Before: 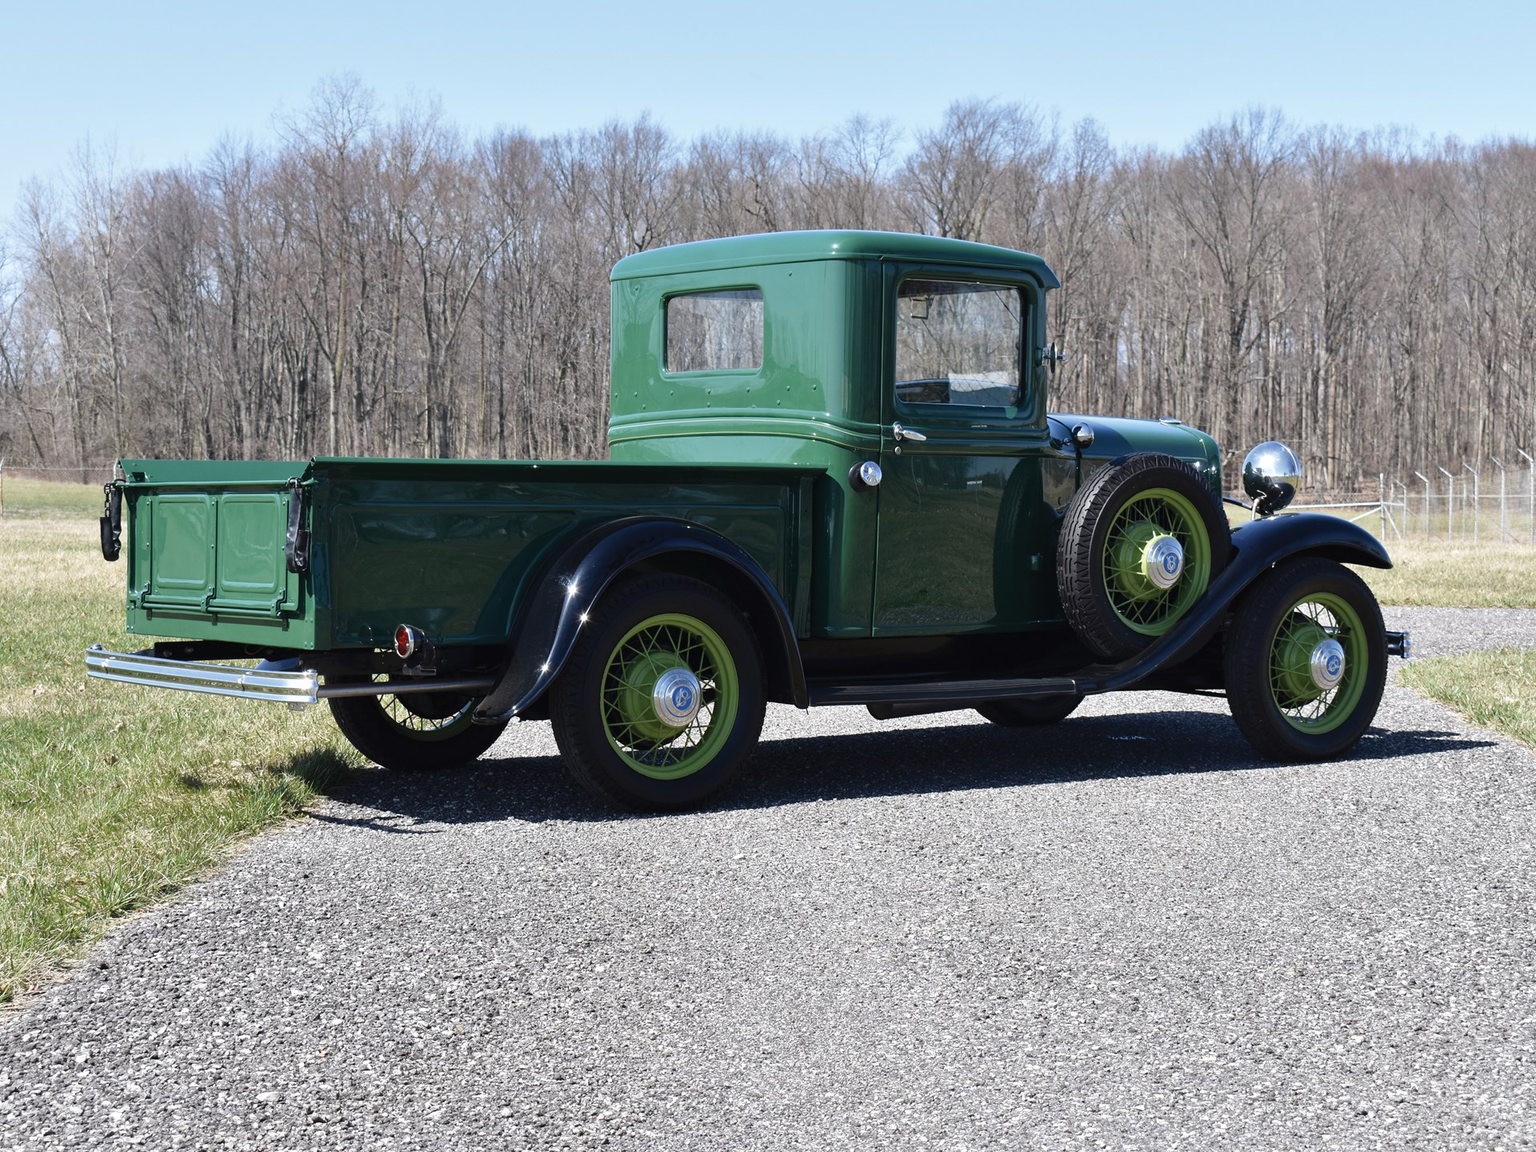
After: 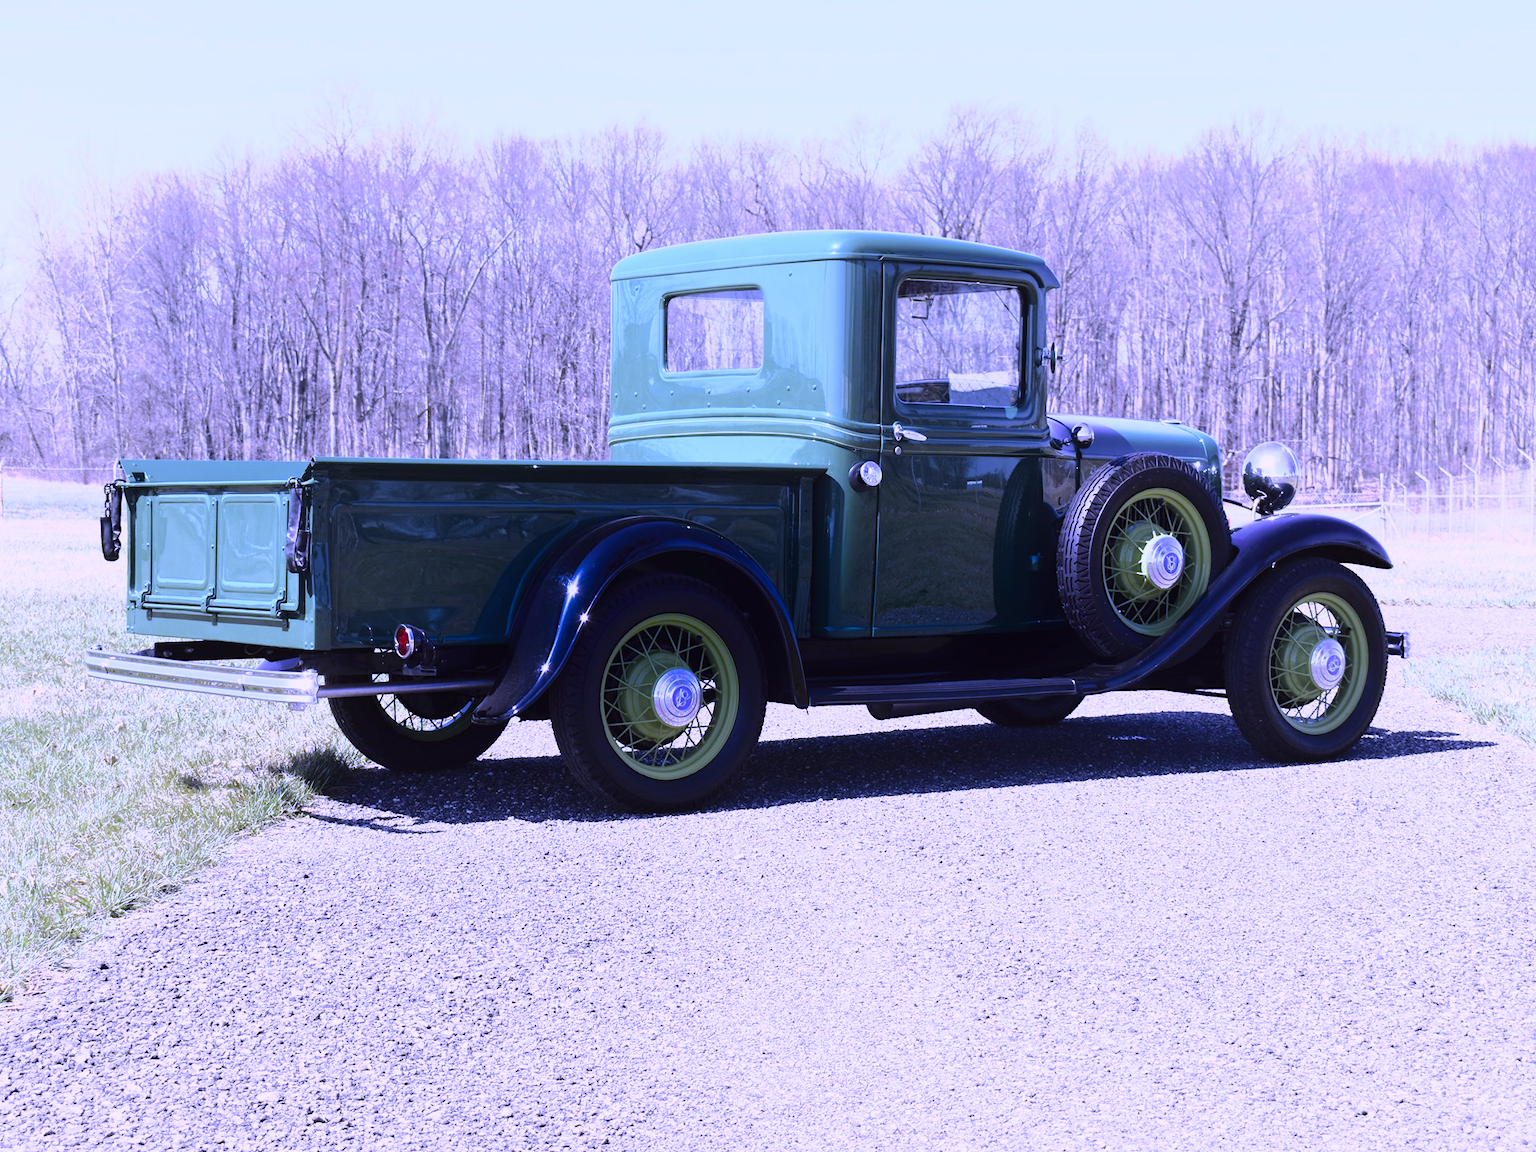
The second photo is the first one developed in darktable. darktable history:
white balance: red 0.98, blue 1.61
shadows and highlights: shadows -70, highlights 35, soften with gaussian
contrast brightness saturation: brightness 0.13
tone curve: curves: ch0 [(0, 0) (0.105, 0.068) (0.195, 0.162) (0.283, 0.283) (0.384, 0.404) (0.485, 0.531) (0.638, 0.681) (0.795, 0.879) (1, 0.977)]; ch1 [(0, 0) (0.161, 0.092) (0.35, 0.33) (0.379, 0.401) (0.456, 0.469) (0.498, 0.503) (0.531, 0.537) (0.596, 0.621) (0.635, 0.671) (1, 1)]; ch2 [(0, 0) (0.371, 0.362) (0.437, 0.437) (0.483, 0.484) (0.53, 0.515) (0.56, 0.58) (0.622, 0.606) (1, 1)], color space Lab, independent channels, preserve colors none
